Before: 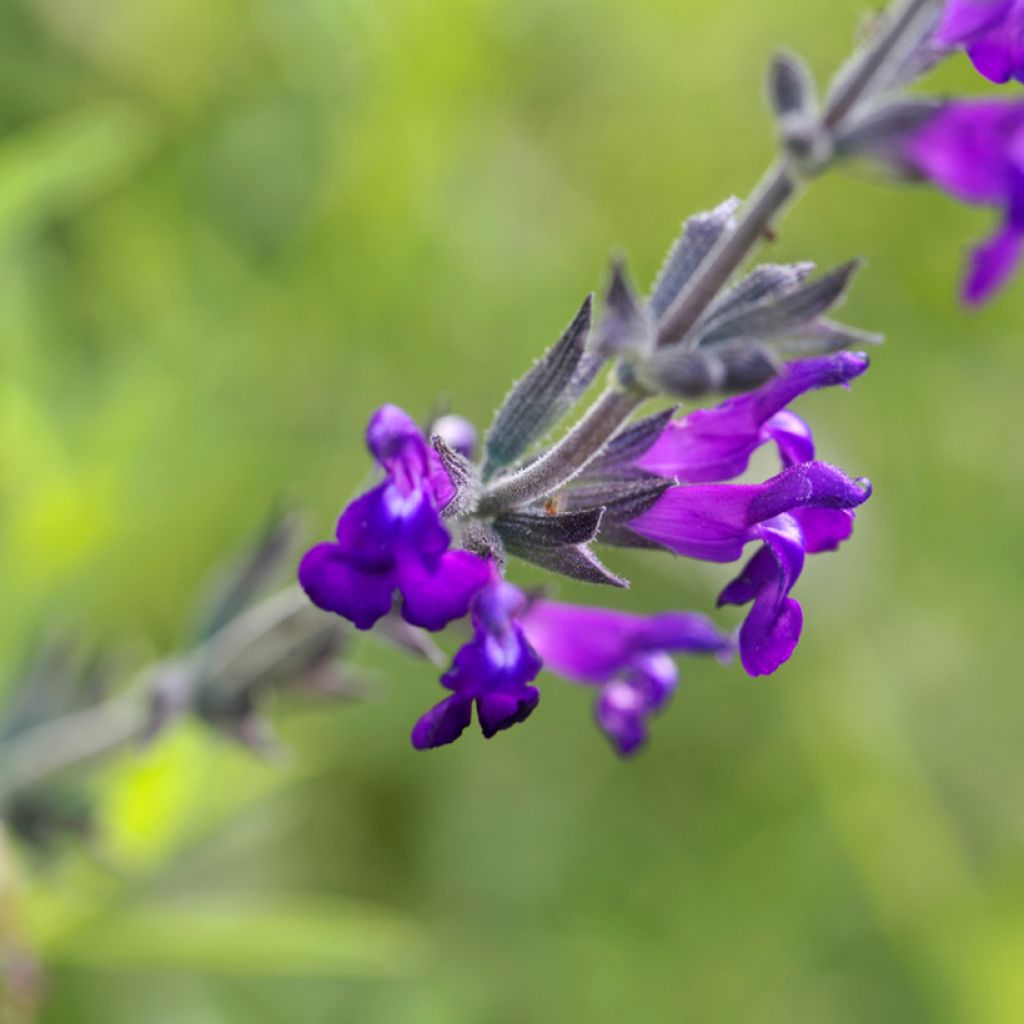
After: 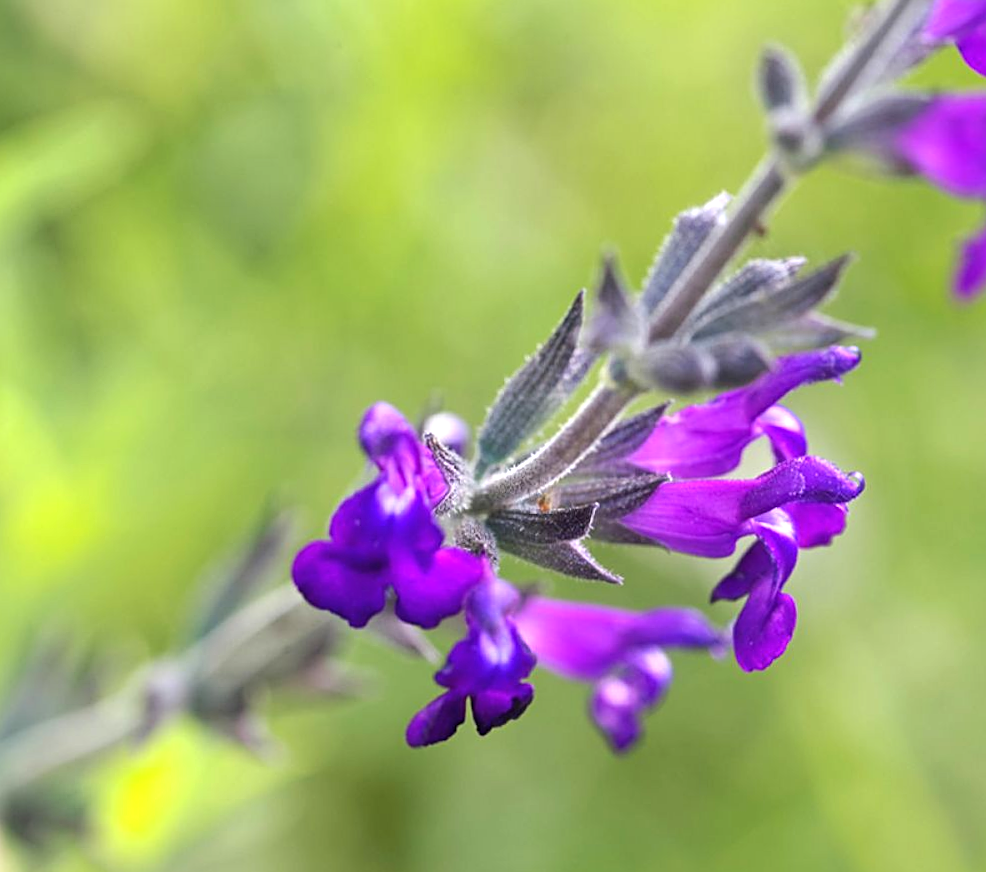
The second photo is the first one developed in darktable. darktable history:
crop and rotate: angle 0.405°, left 0.361%, right 2.6%, bottom 14.163%
exposure: black level correction -0.002, exposure 0.536 EV, compensate highlight preservation false
sharpen: on, module defaults
